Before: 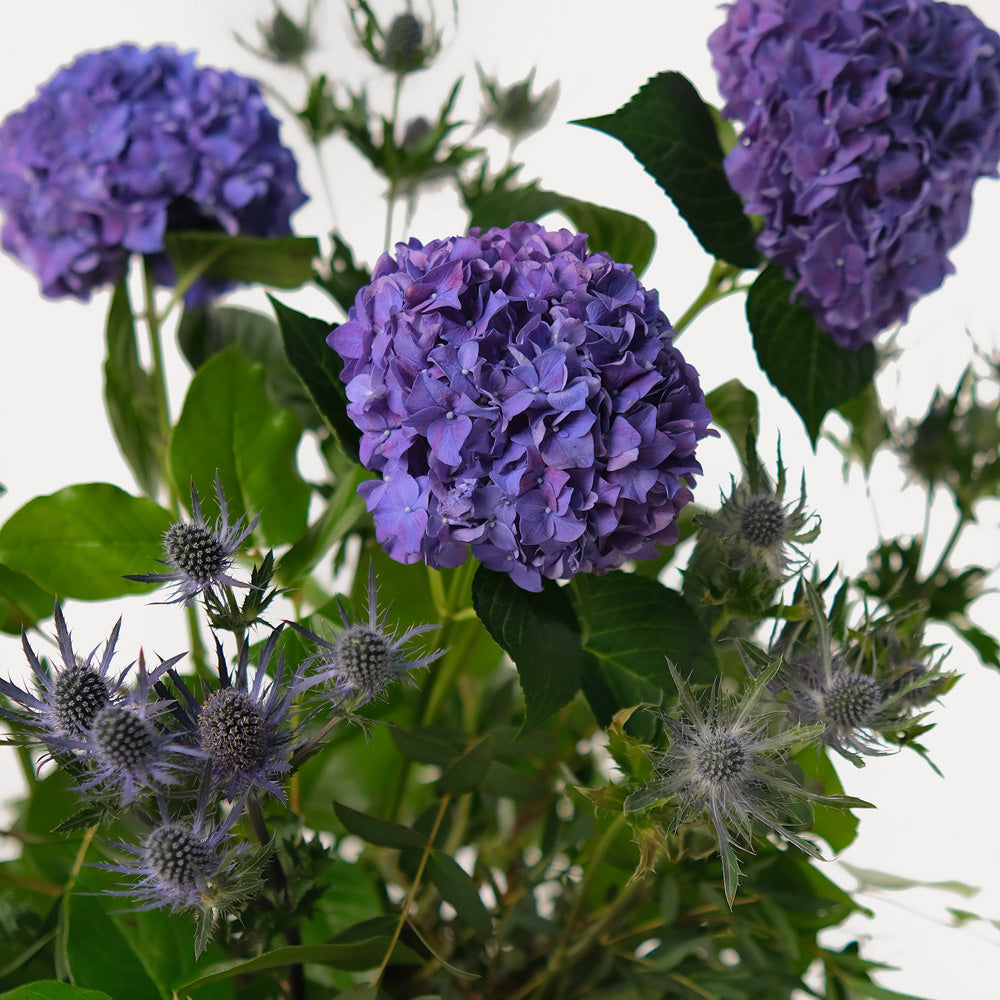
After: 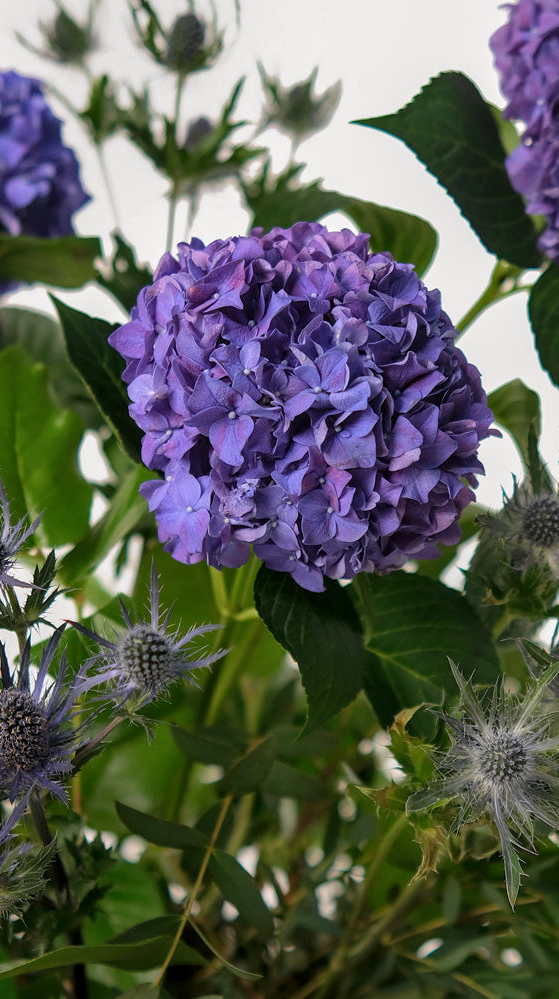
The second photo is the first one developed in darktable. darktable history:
local contrast: on, module defaults
crop: left 21.885%, right 22.15%, bottom 0.006%
